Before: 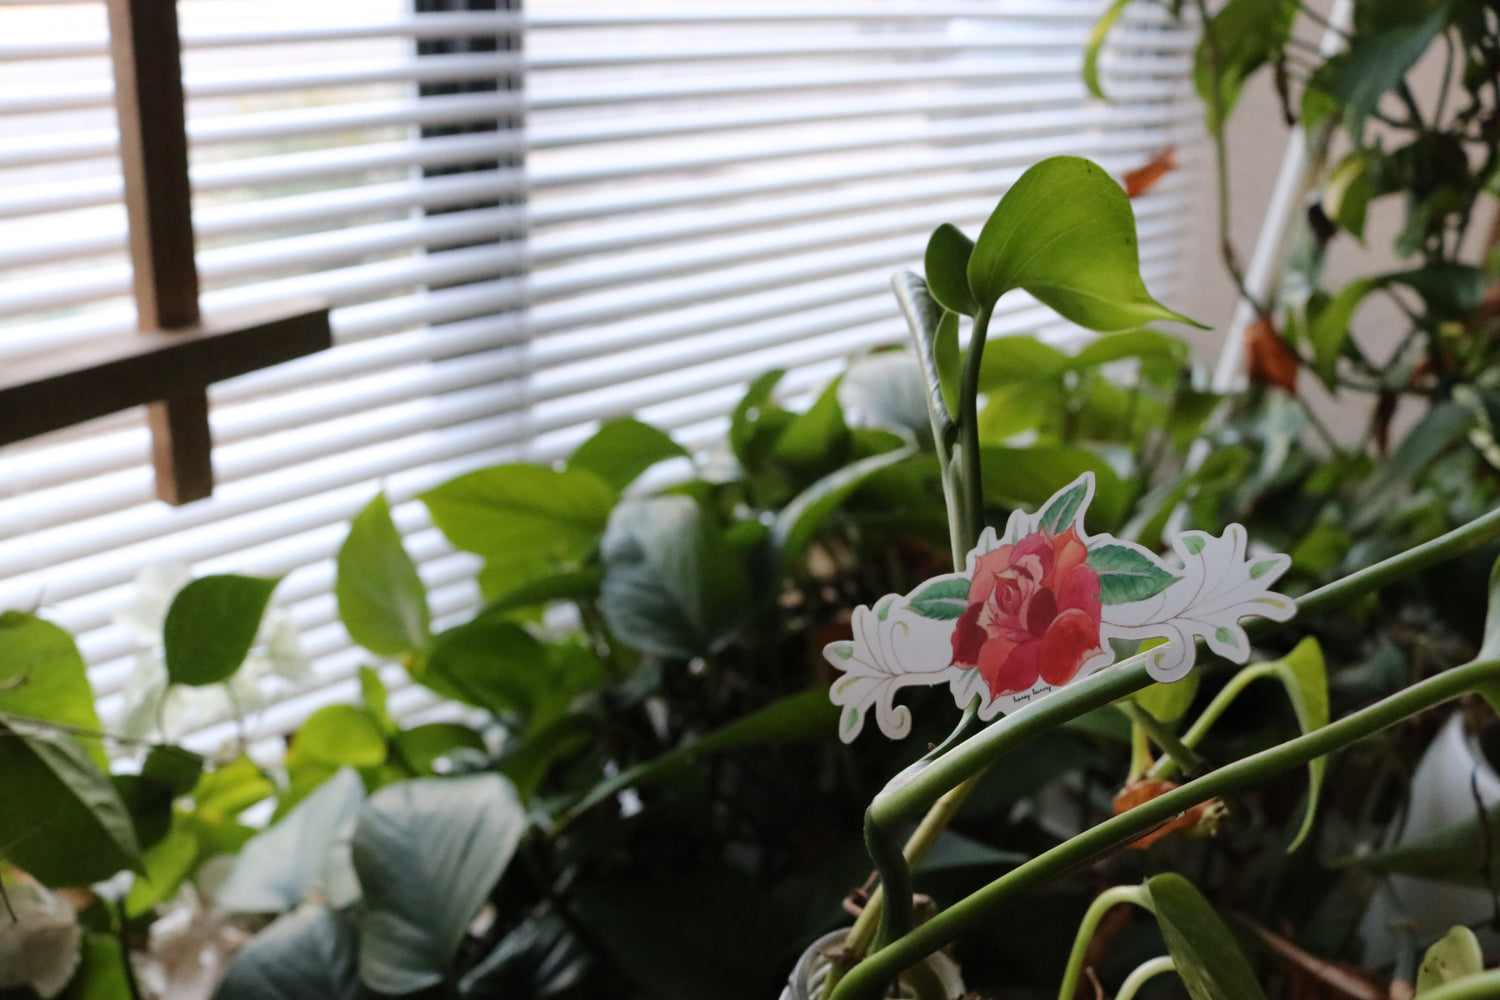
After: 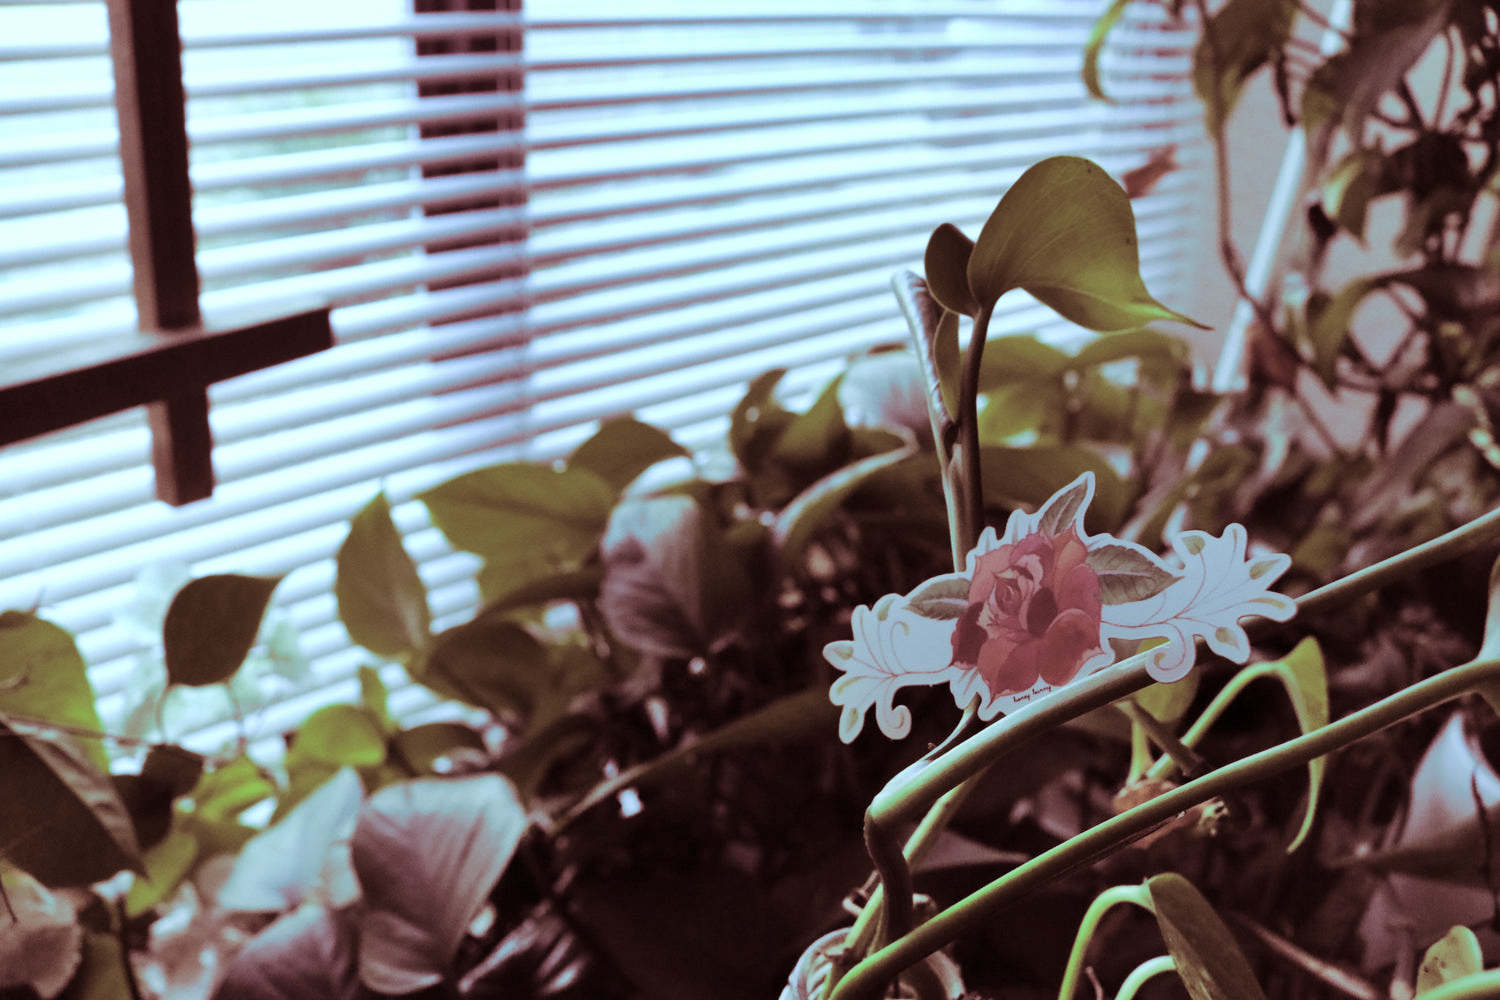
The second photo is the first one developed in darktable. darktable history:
shadows and highlights: low approximation 0.01, soften with gaussian
split-toning: highlights › hue 187.2°, highlights › saturation 0.83, balance -68.05, compress 56.43%
channel mixer: red [0, 0, 0, 0.7, 0.2, 0.2, 0], green [0 ×4, 1, -0.1, 0], blue [0, 0, 0, 0.2, -0.1, 1.2, 0]
